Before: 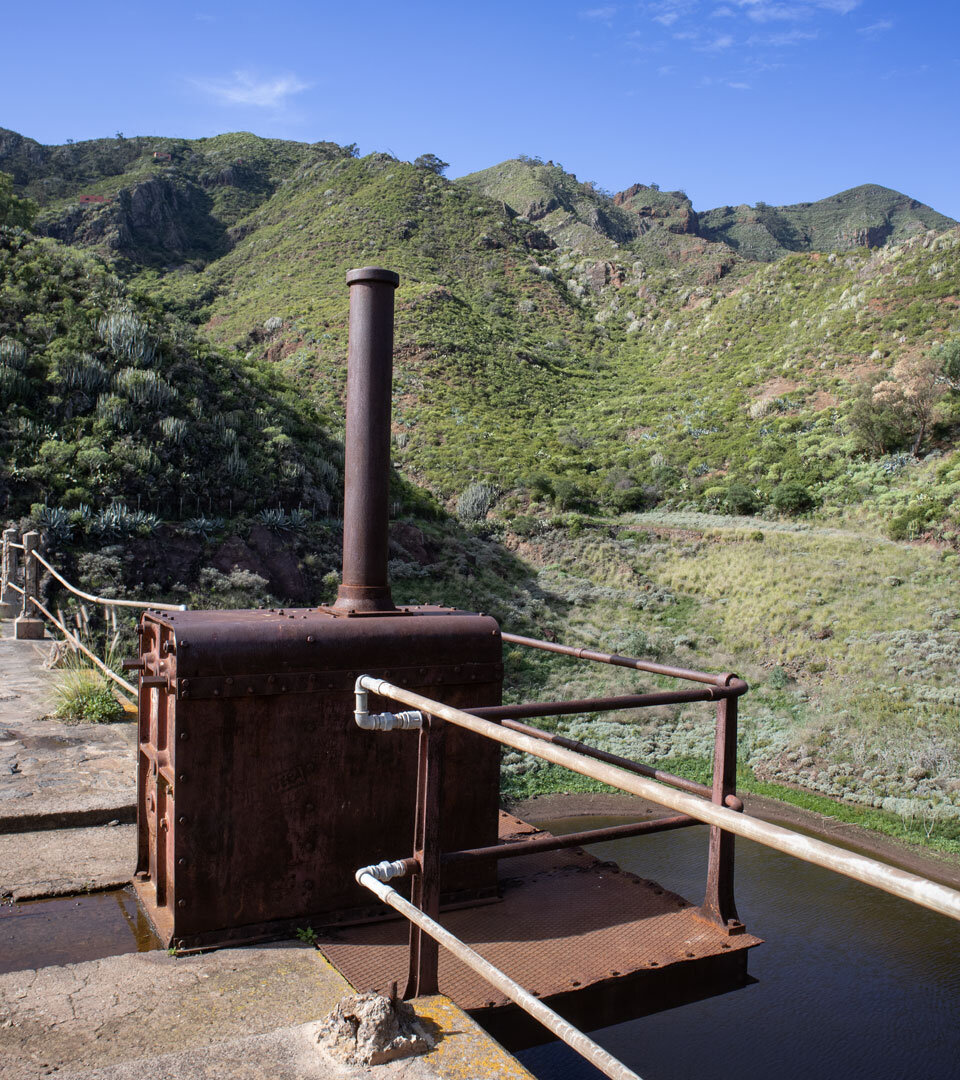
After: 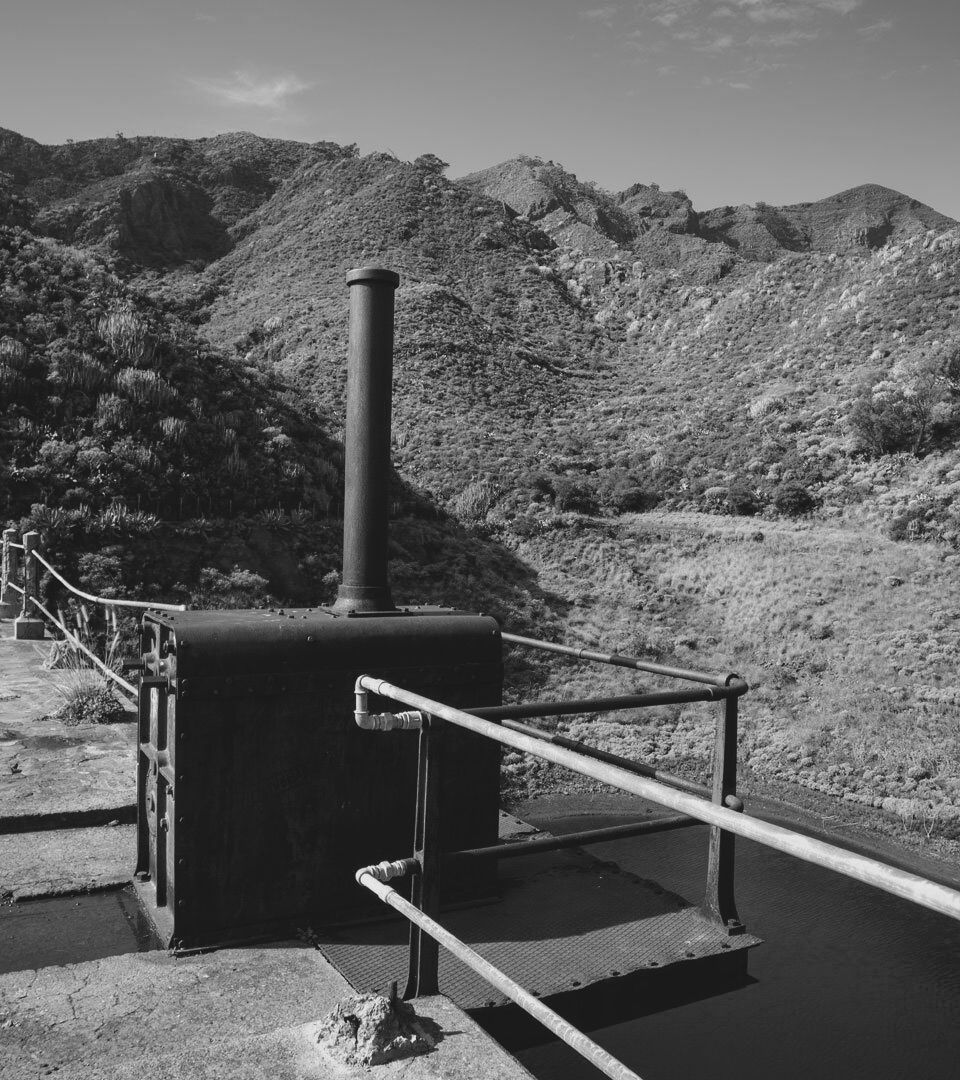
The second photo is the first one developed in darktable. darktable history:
contrast brightness saturation: contrast 0.1, saturation -0.3
monochrome: on, module defaults
filmic rgb: black relative exposure -7.75 EV, white relative exposure 4.4 EV, threshold 3 EV, hardness 3.76, latitude 50%, contrast 1.1, color science v5 (2021), contrast in shadows safe, contrast in highlights safe, enable highlight reconstruction true
rgb curve: curves: ch0 [(0, 0.186) (0.314, 0.284) (0.576, 0.466) (0.805, 0.691) (0.936, 0.886)]; ch1 [(0, 0.186) (0.314, 0.284) (0.581, 0.534) (0.771, 0.746) (0.936, 0.958)]; ch2 [(0, 0.216) (0.275, 0.39) (1, 1)], mode RGB, independent channels, compensate middle gray true, preserve colors none
rotate and perspective: crop left 0, crop top 0
